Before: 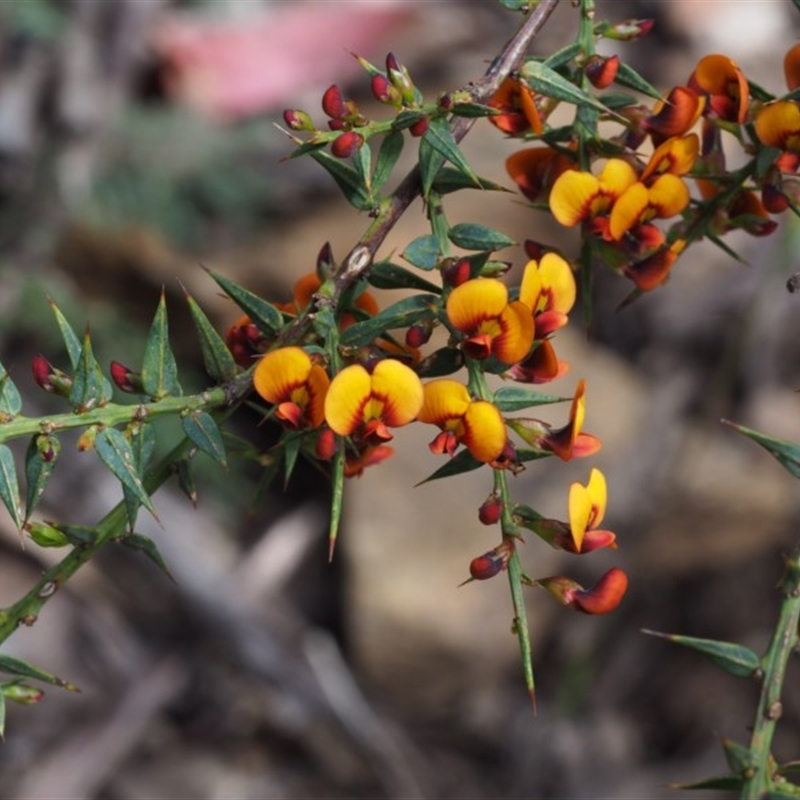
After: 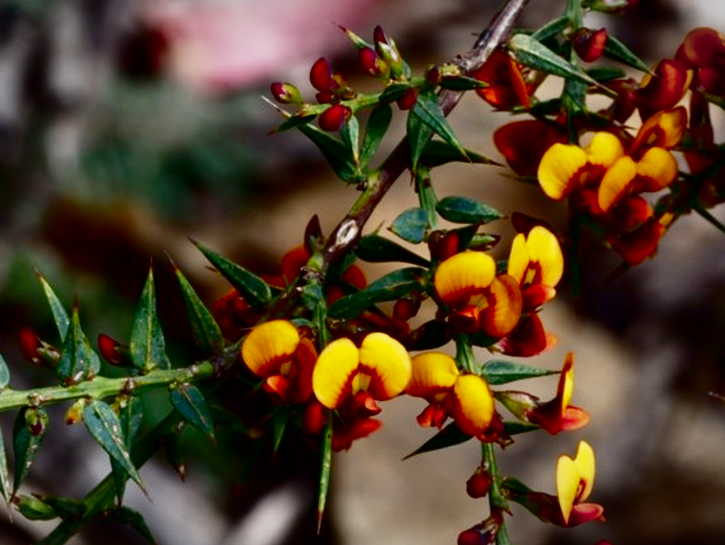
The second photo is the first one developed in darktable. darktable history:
base curve: curves: ch0 [(0, 0) (0.028, 0.03) (0.121, 0.232) (0.46, 0.748) (0.859, 0.968) (1, 1)], preserve colors none
contrast brightness saturation: contrast 0.088, brightness -0.605, saturation 0.167
vignetting: fall-off start 98.57%, fall-off radius 101.02%, width/height ratio 1.427, unbound false
exposure: black level correction 0.001, compensate exposure bias true, compensate highlight preservation false
crop: left 1.558%, top 3.453%, right 7.72%, bottom 28.414%
